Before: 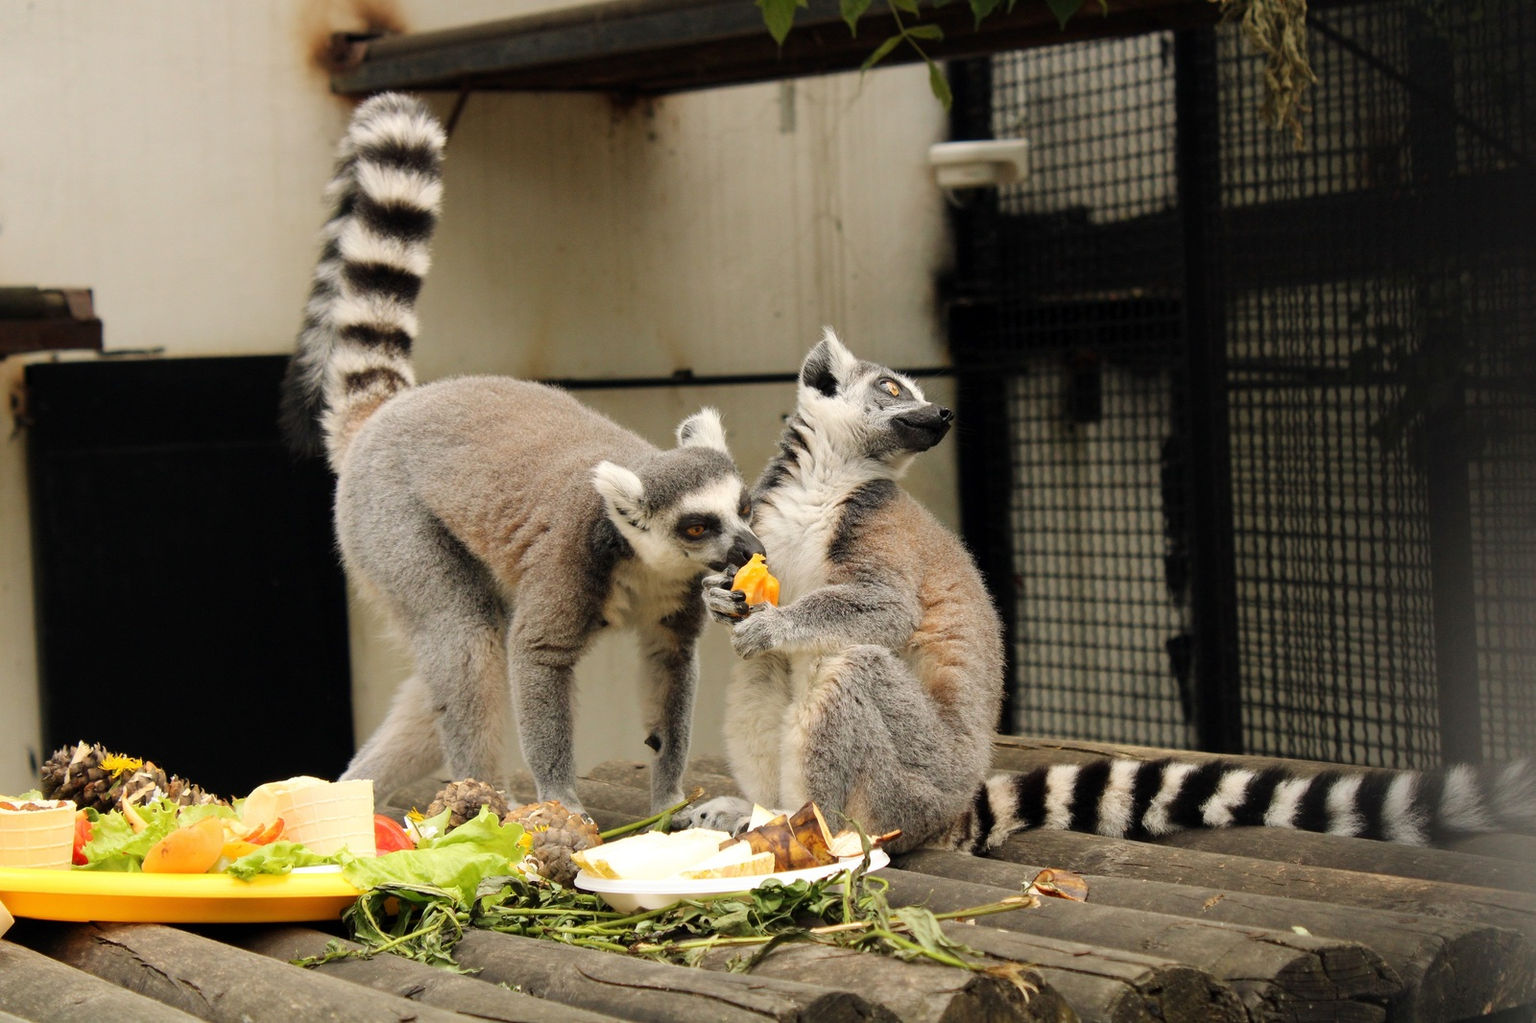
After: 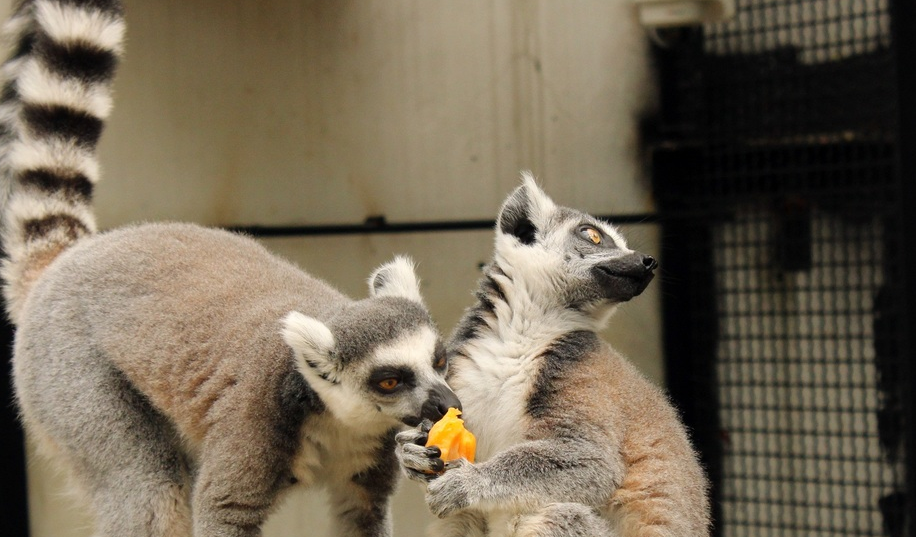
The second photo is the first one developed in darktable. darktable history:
crop: left 21.015%, top 15.897%, right 21.685%, bottom 33.664%
